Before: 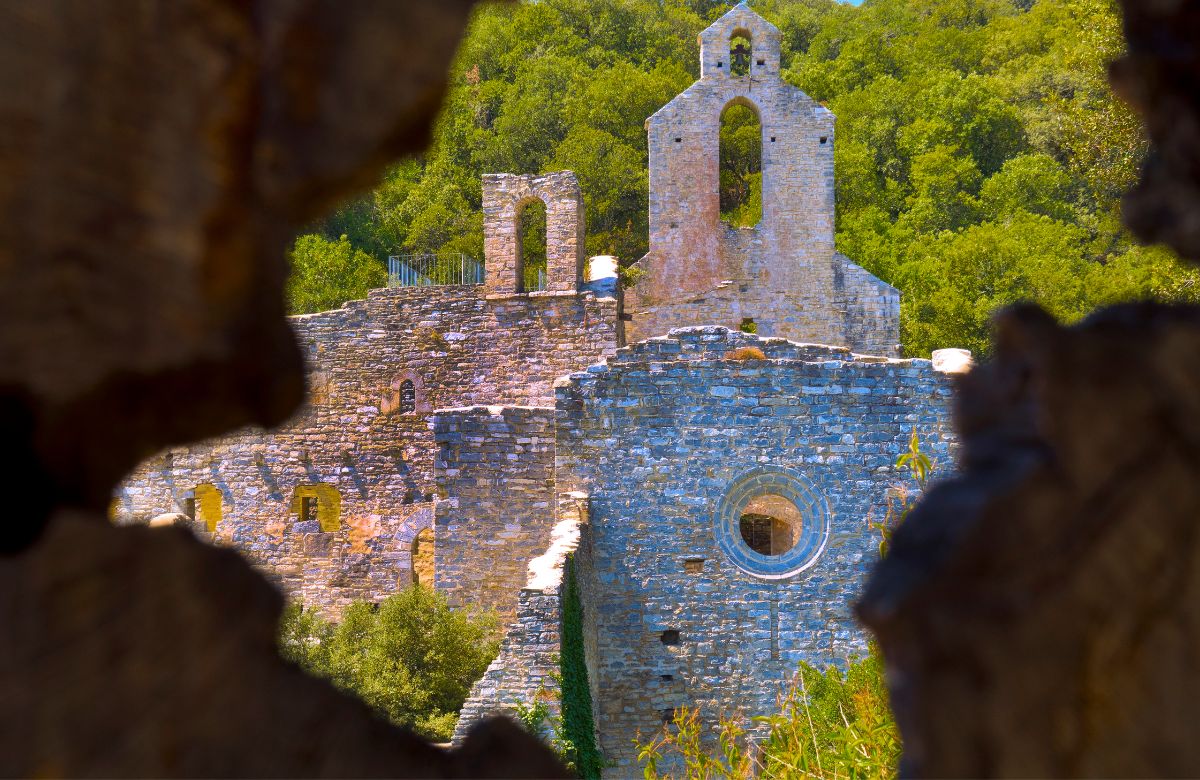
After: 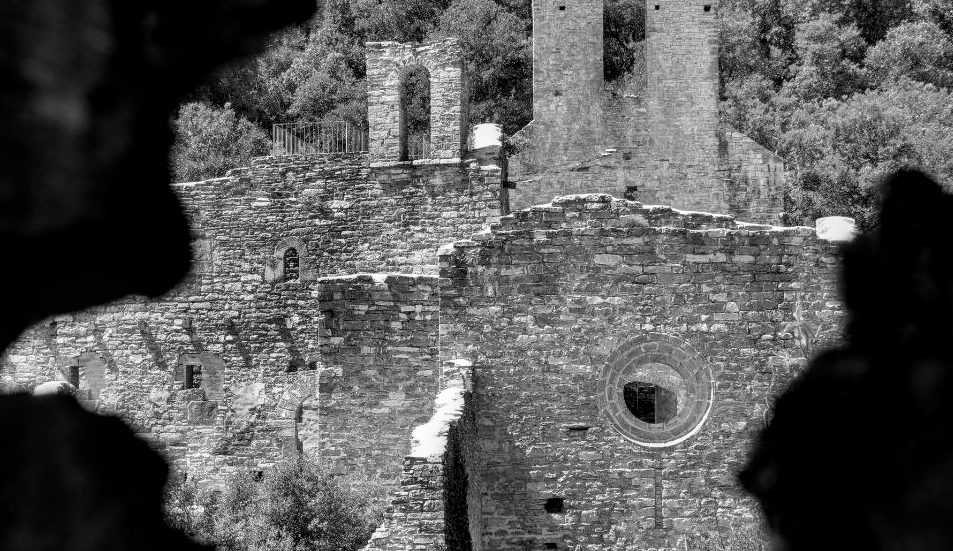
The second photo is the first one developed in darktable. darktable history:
monochrome: on, module defaults
crop: left 9.712%, top 16.928%, right 10.845%, bottom 12.332%
filmic rgb: black relative exposure -4.93 EV, white relative exposure 2.84 EV, hardness 3.72
local contrast: detail 130%
